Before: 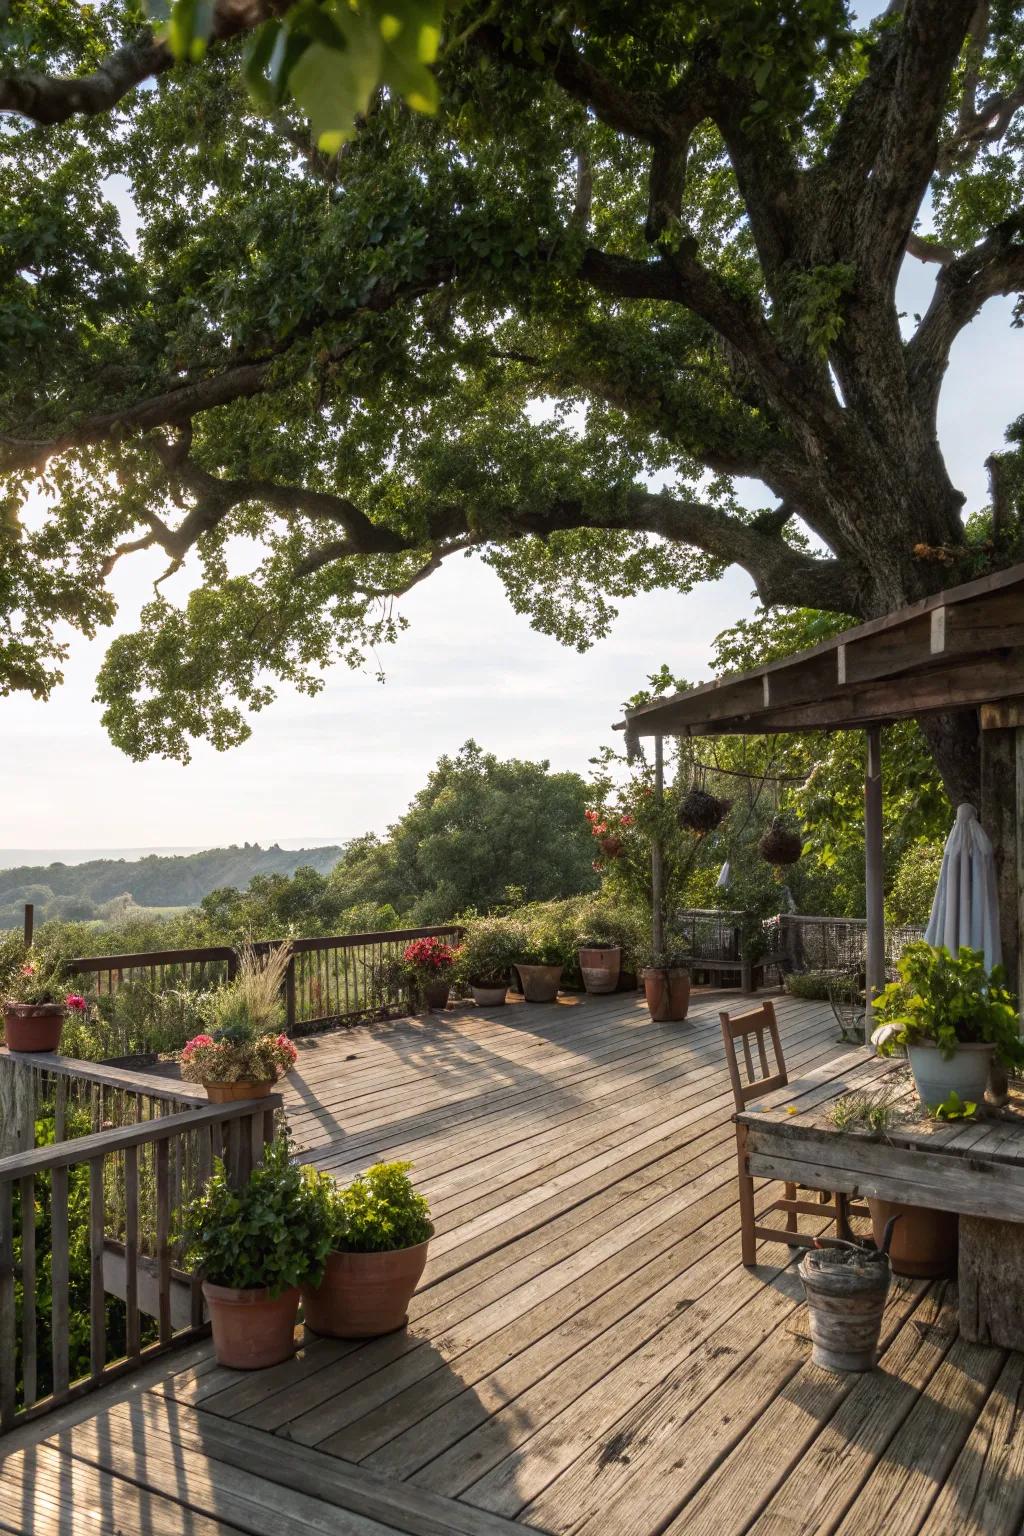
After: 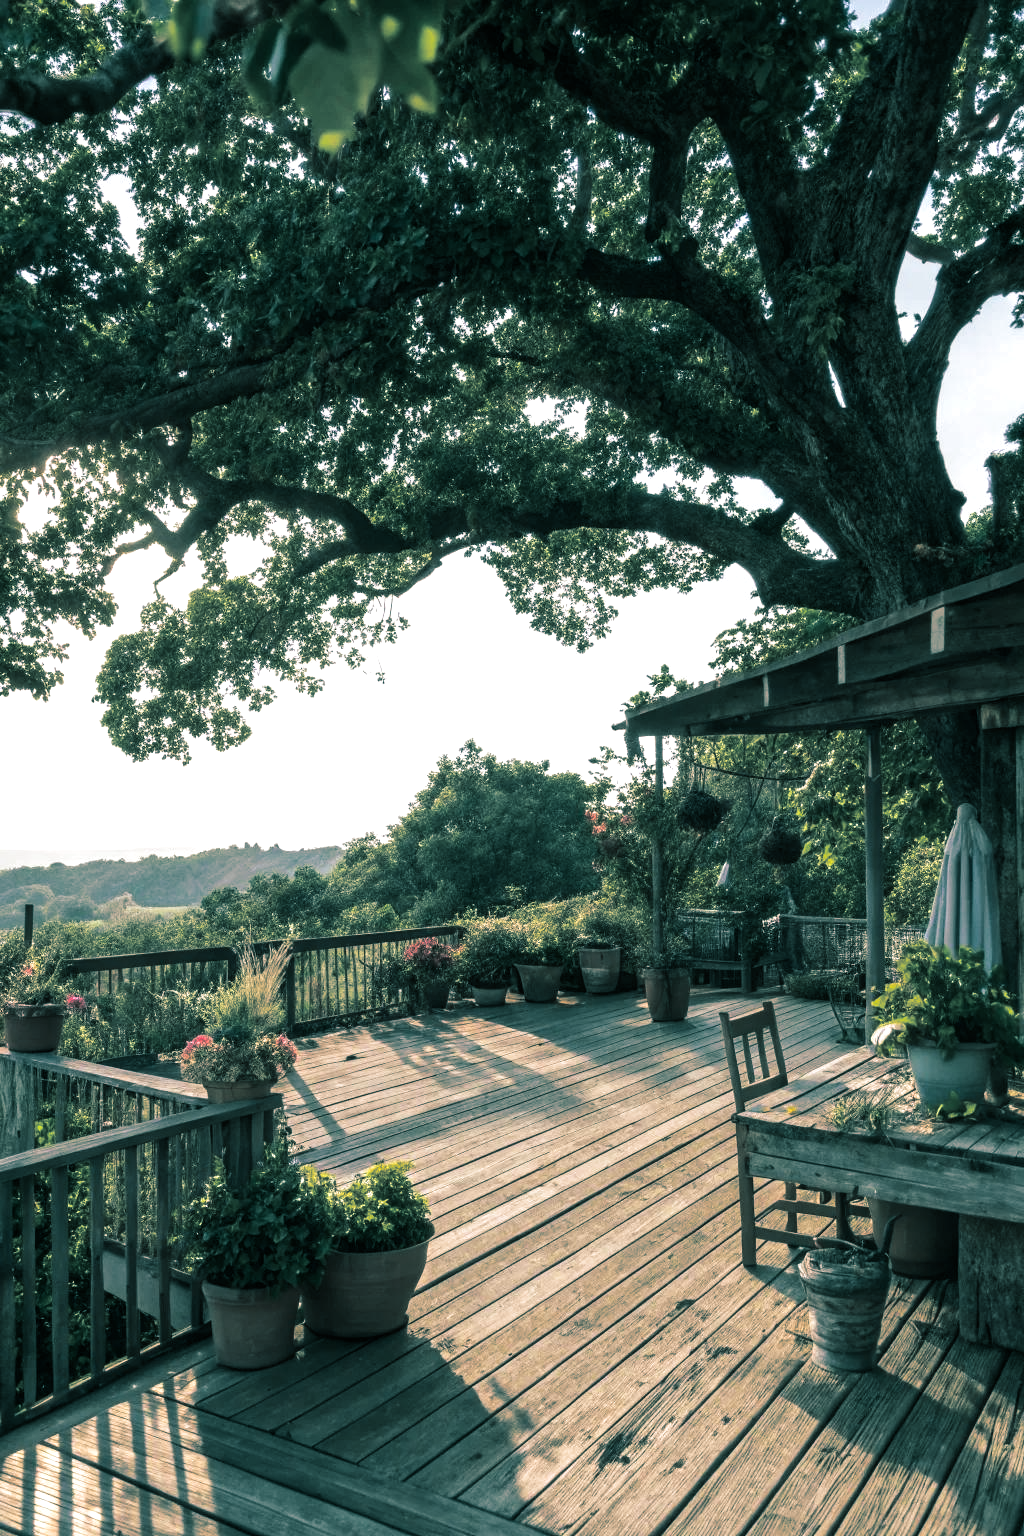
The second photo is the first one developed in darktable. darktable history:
tone equalizer: -8 EV -0.417 EV, -7 EV -0.389 EV, -6 EV -0.333 EV, -5 EV -0.222 EV, -3 EV 0.222 EV, -2 EV 0.333 EV, -1 EV 0.389 EV, +0 EV 0.417 EV, edges refinement/feathering 500, mask exposure compensation -1.57 EV, preserve details no
split-toning: shadows › hue 183.6°, shadows › saturation 0.52, highlights › hue 0°, highlights › saturation 0
